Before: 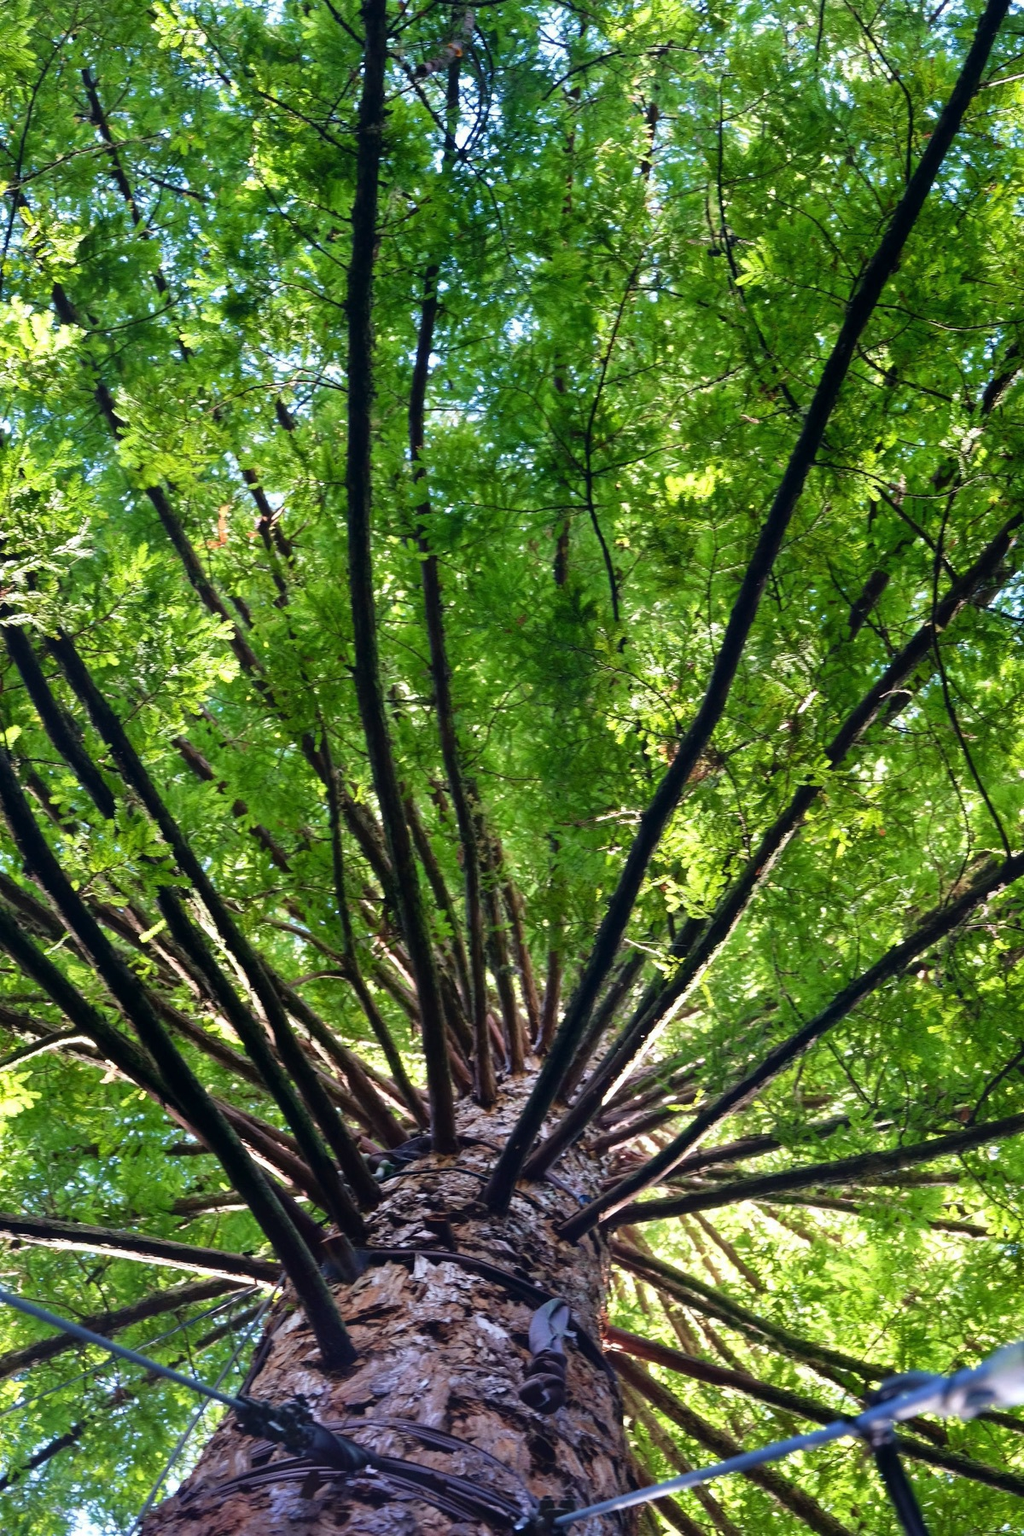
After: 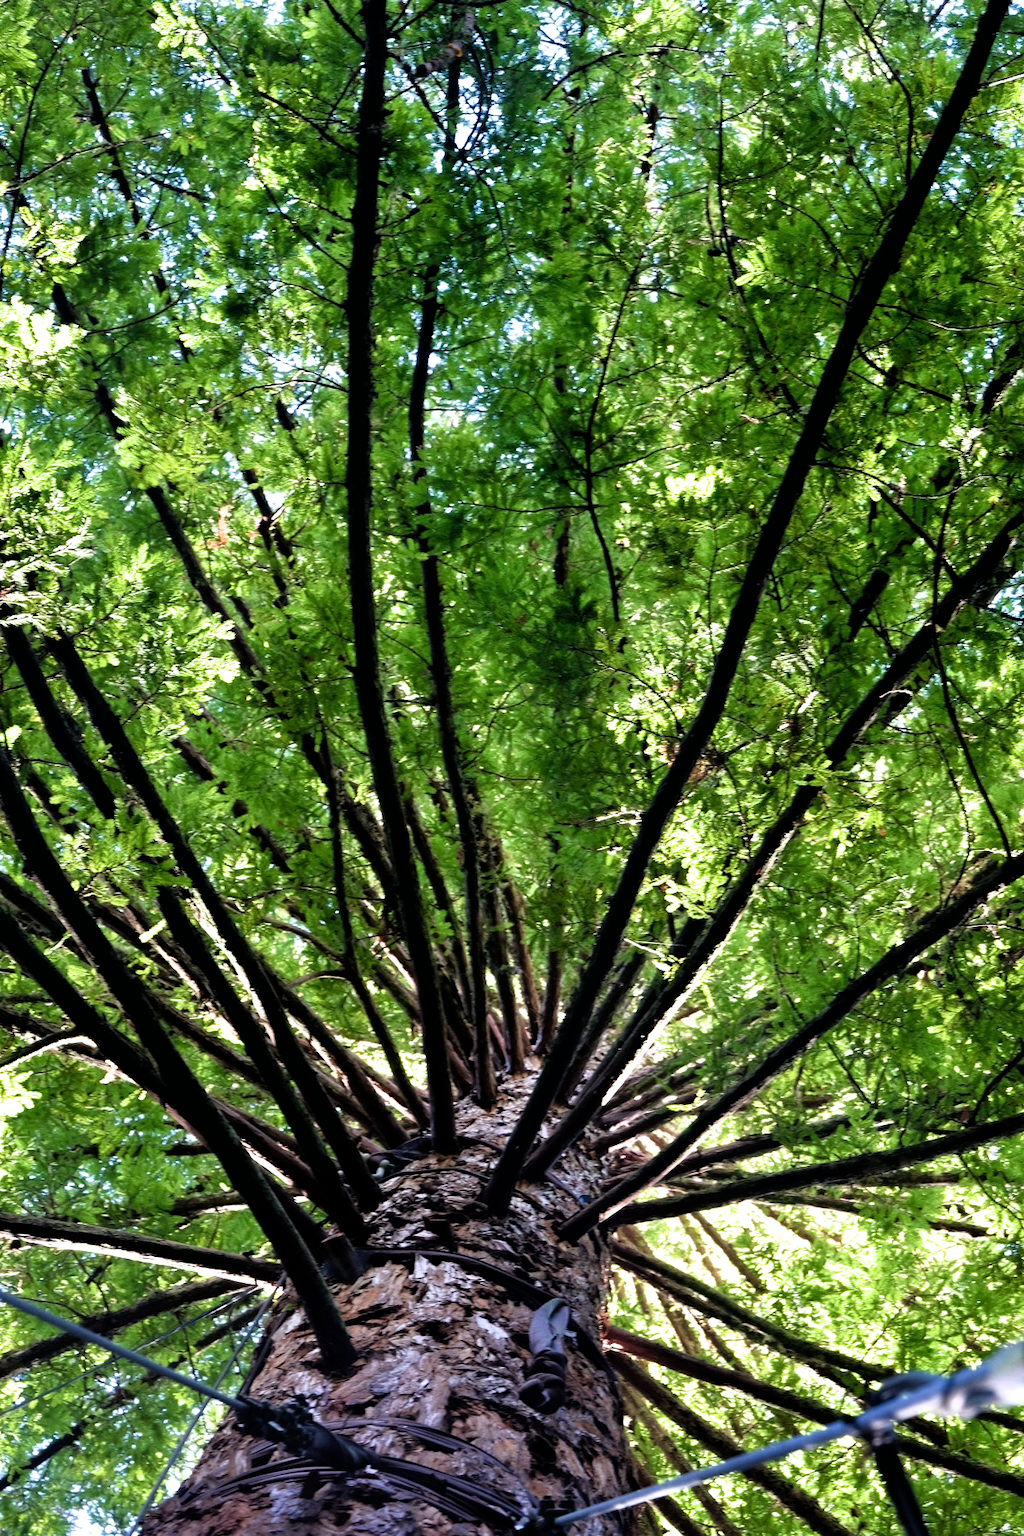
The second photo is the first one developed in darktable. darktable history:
filmic rgb: black relative exposure -8.29 EV, white relative exposure 2.2 EV, target white luminance 99.899%, hardness 7.12, latitude 74.3%, contrast 1.32, highlights saturation mix -1.99%, shadows ↔ highlights balance 30.22%
